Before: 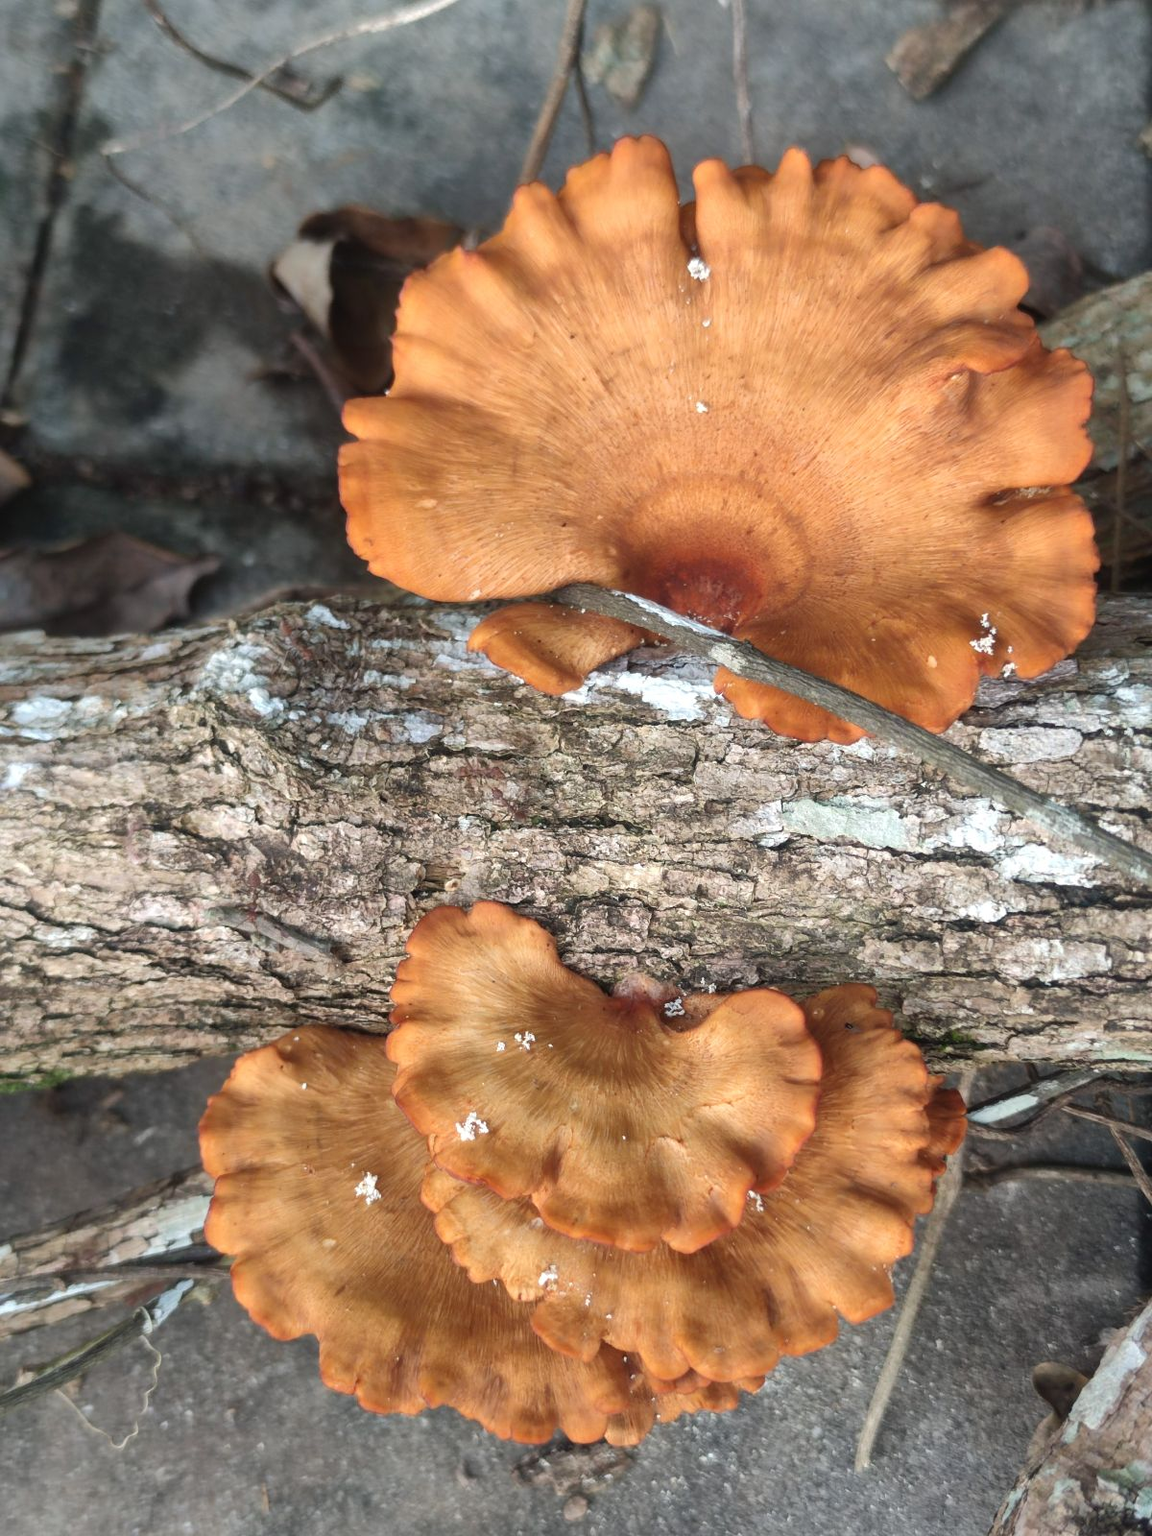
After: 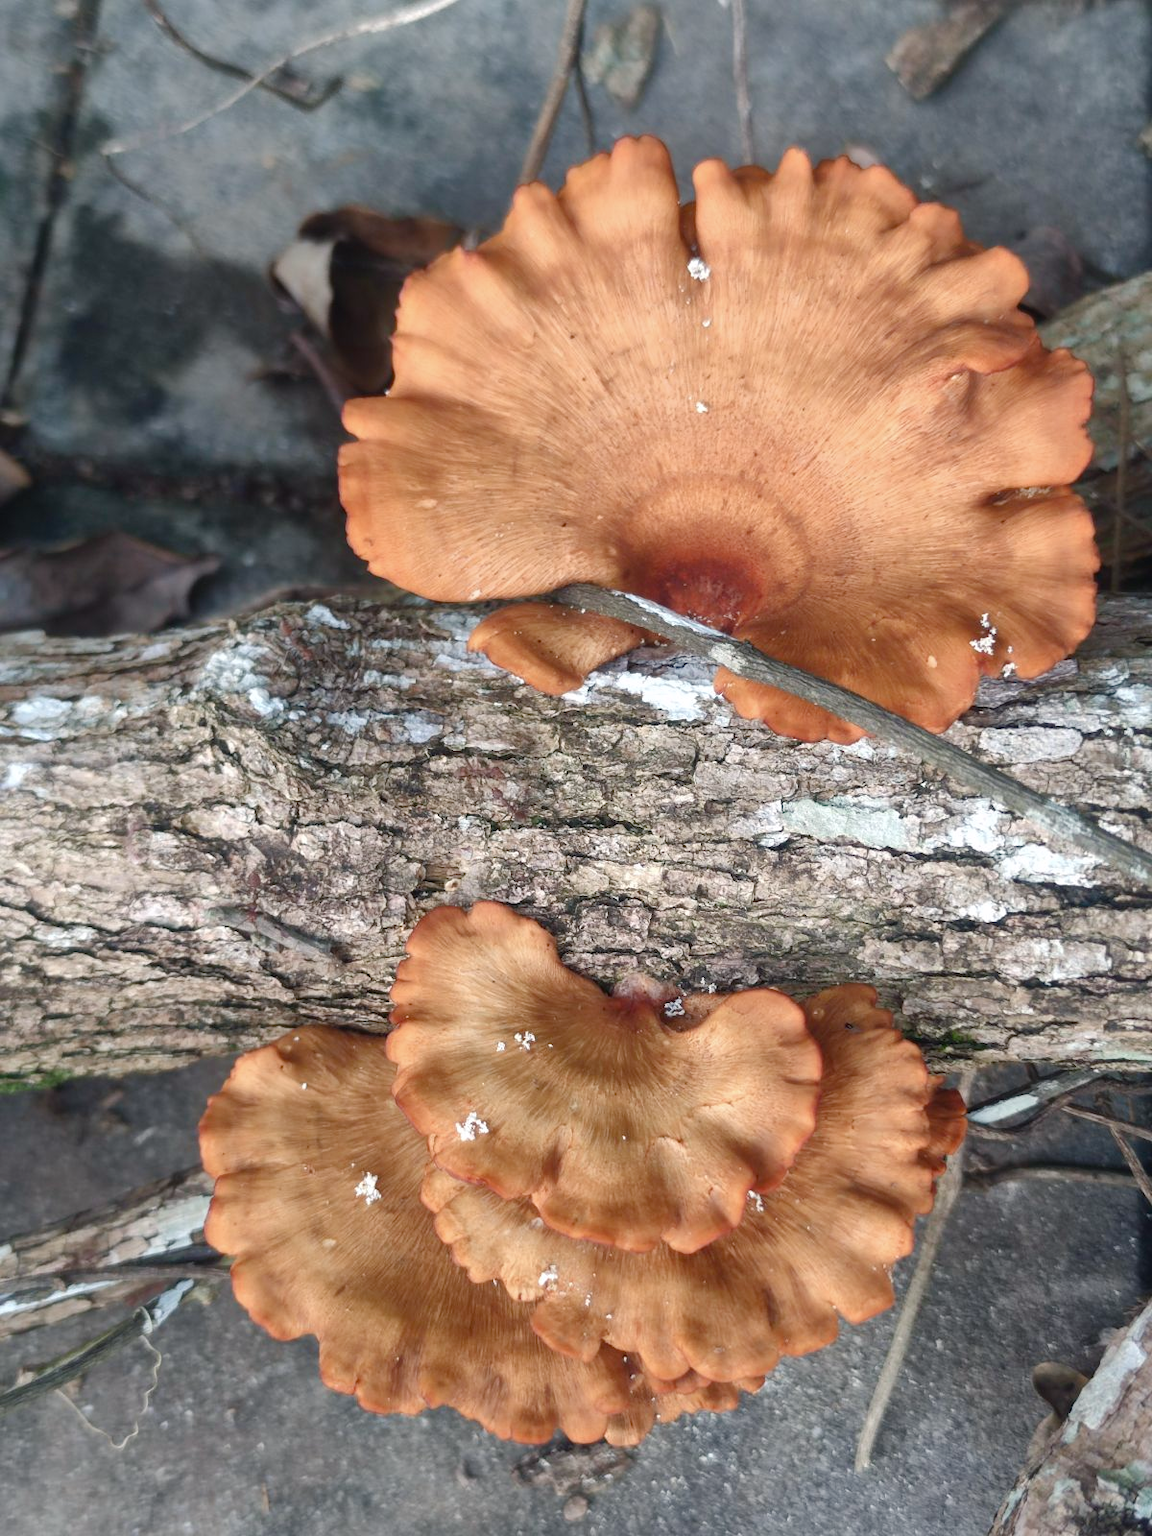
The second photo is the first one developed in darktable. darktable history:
color balance rgb: power › chroma 0.982%, power › hue 253.58°, perceptual saturation grading › global saturation 0.426%, perceptual saturation grading › highlights -30.188%, perceptual saturation grading › shadows 20.424%, global vibrance 20%
